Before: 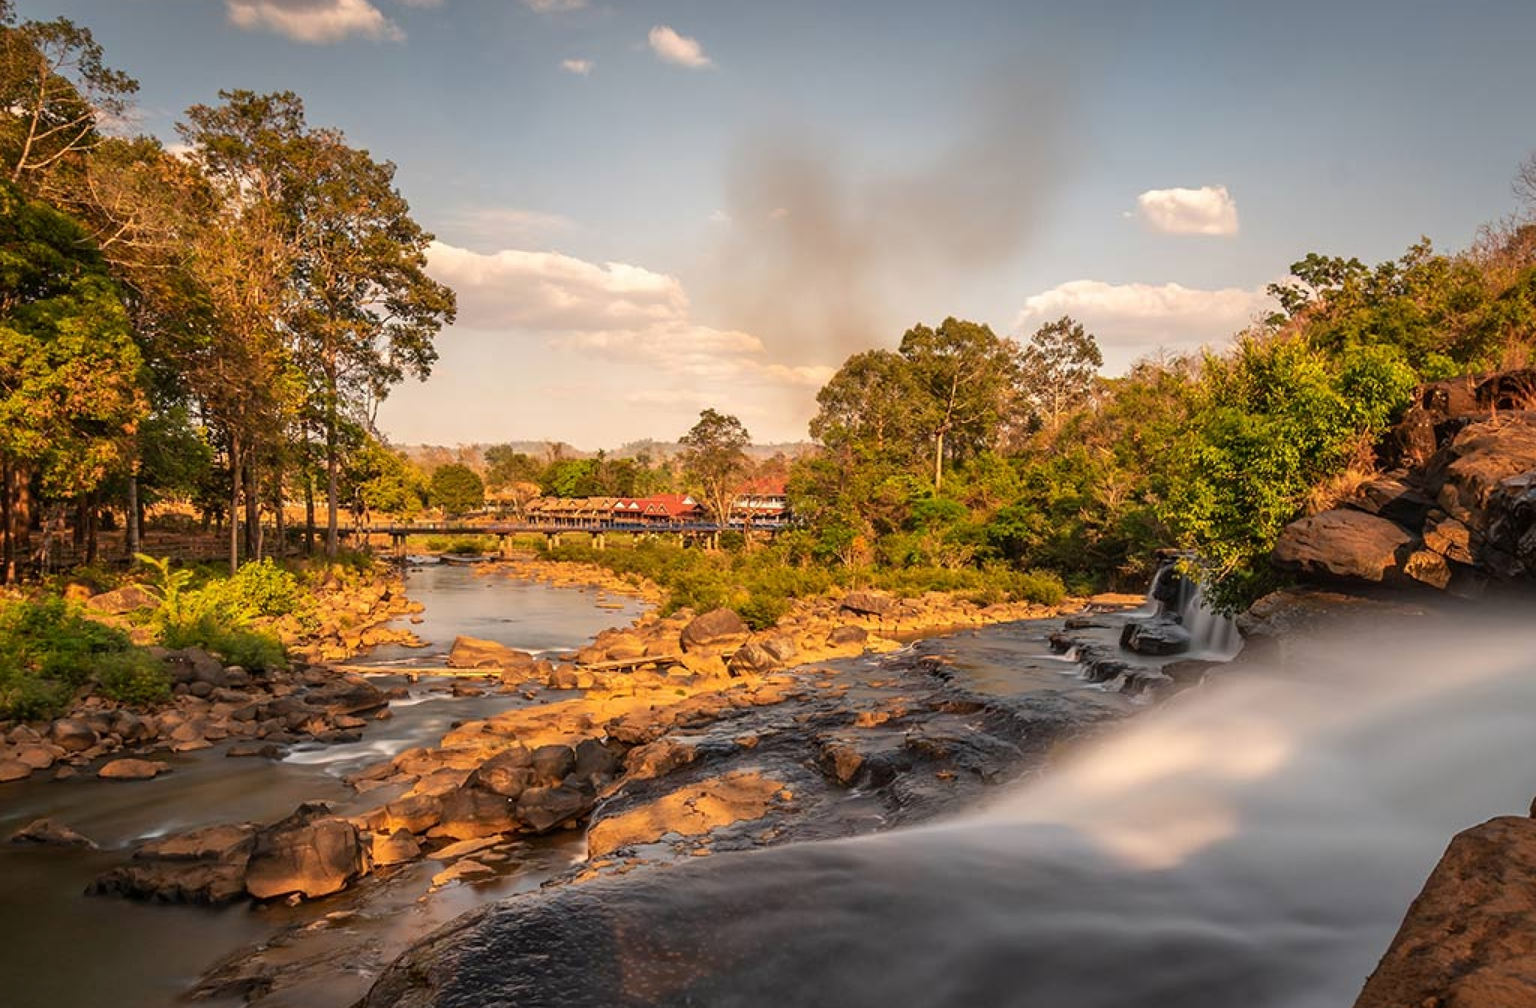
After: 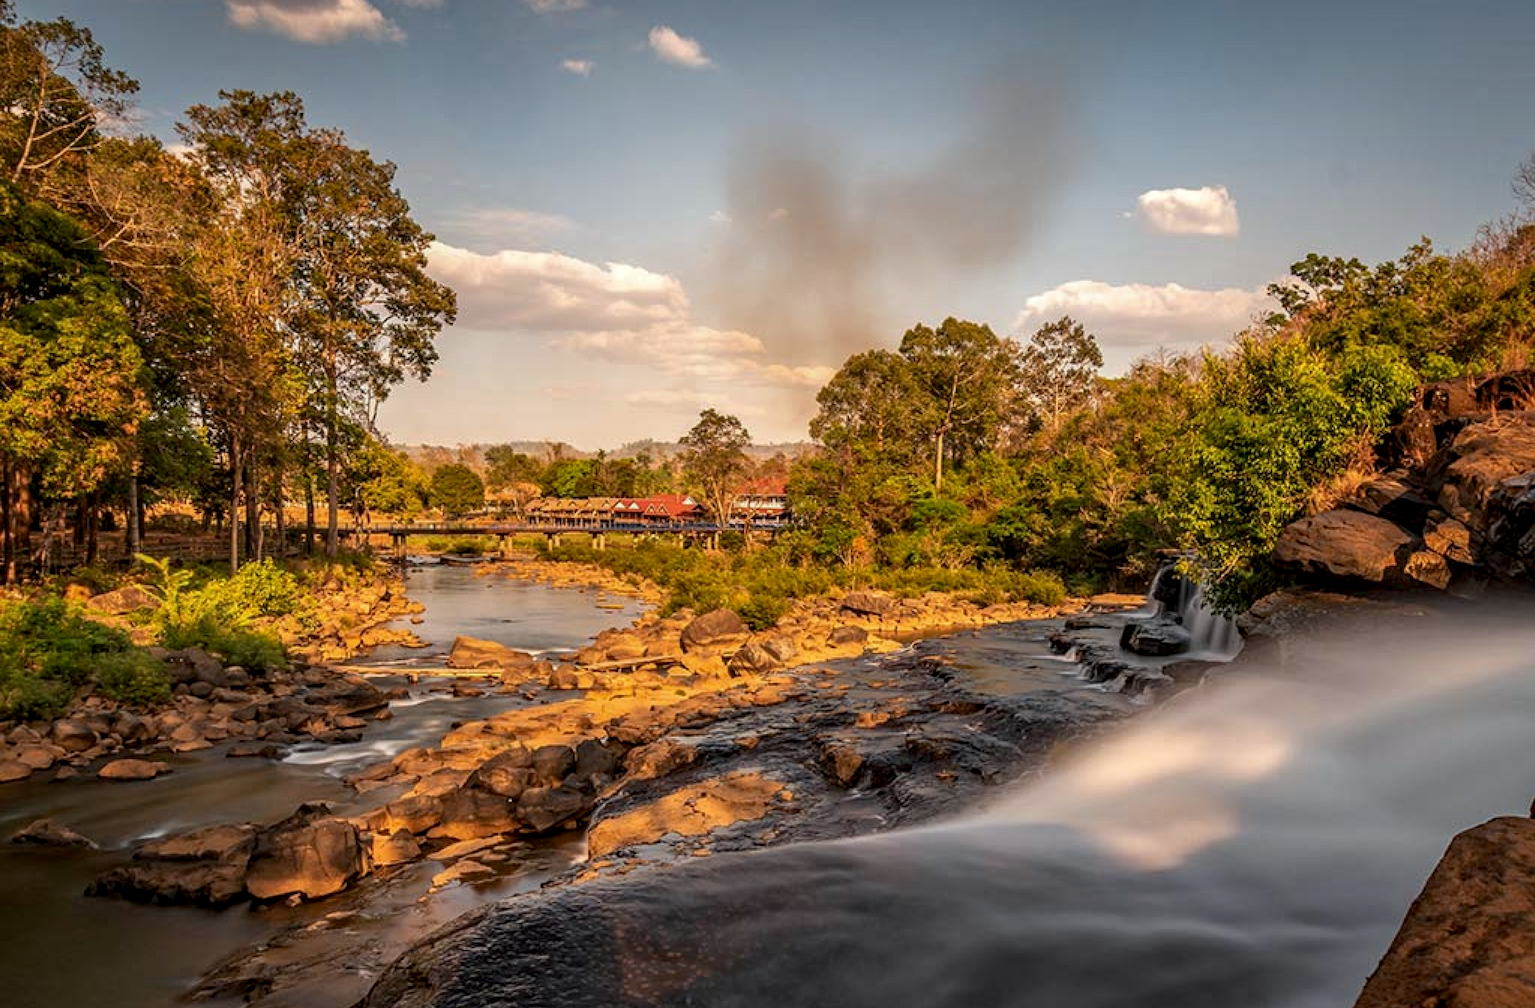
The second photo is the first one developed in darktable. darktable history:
haze removal: compatibility mode true, adaptive false
exposure: black level correction 0.002, exposure -0.202 EV, compensate highlight preservation false
local contrast: on, module defaults
